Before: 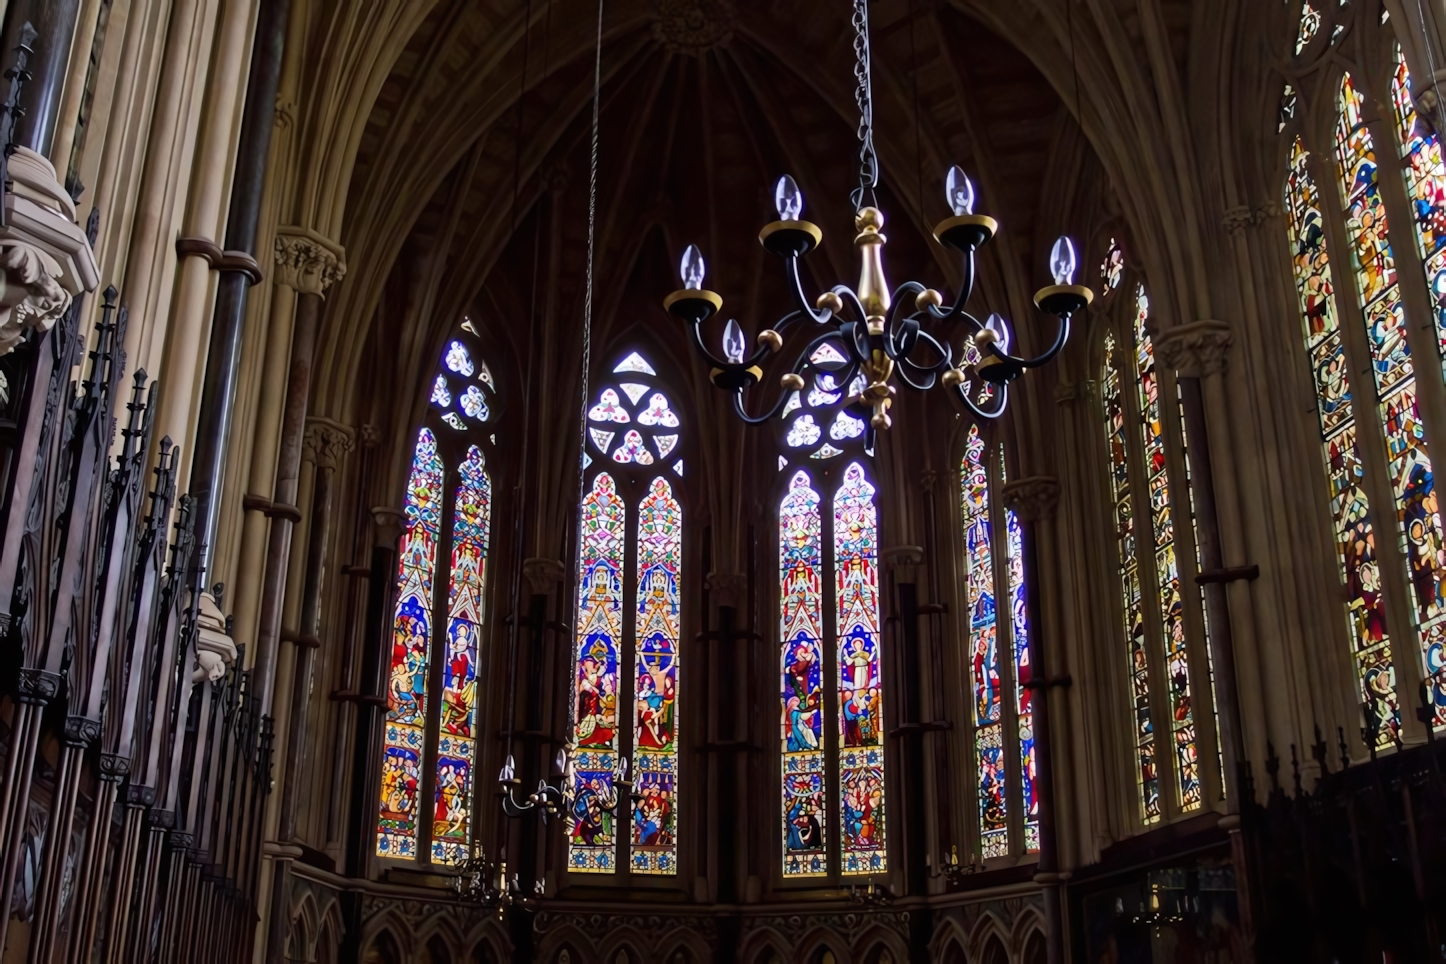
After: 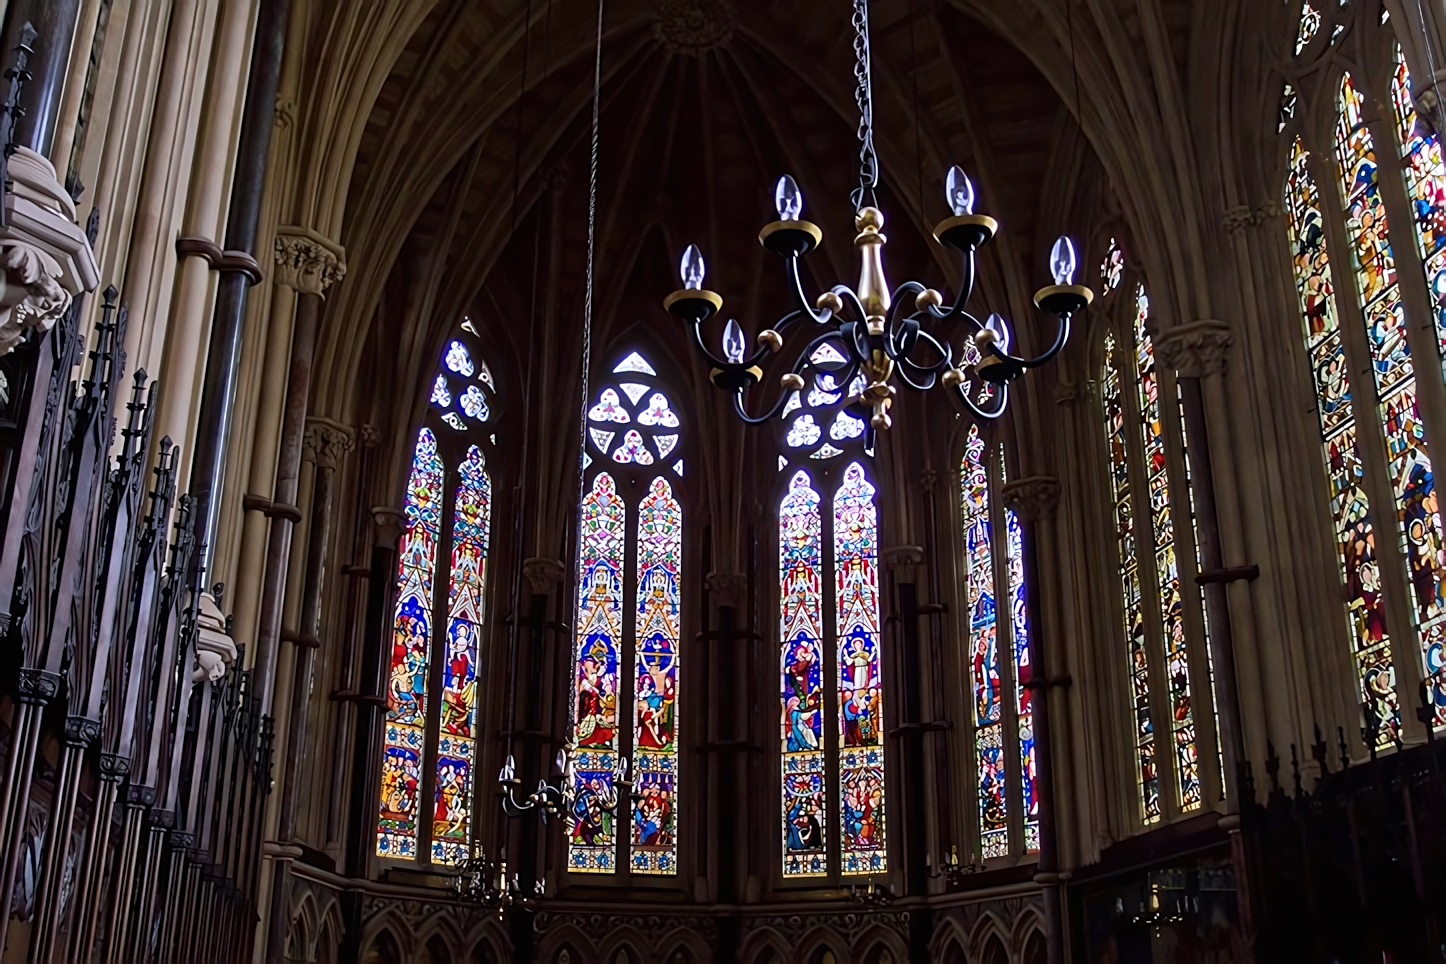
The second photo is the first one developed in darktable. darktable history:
sharpen: on, module defaults
tone equalizer: on, module defaults
color calibration: illuminant as shot in camera, x 0.358, y 0.373, temperature 4628.91 K
